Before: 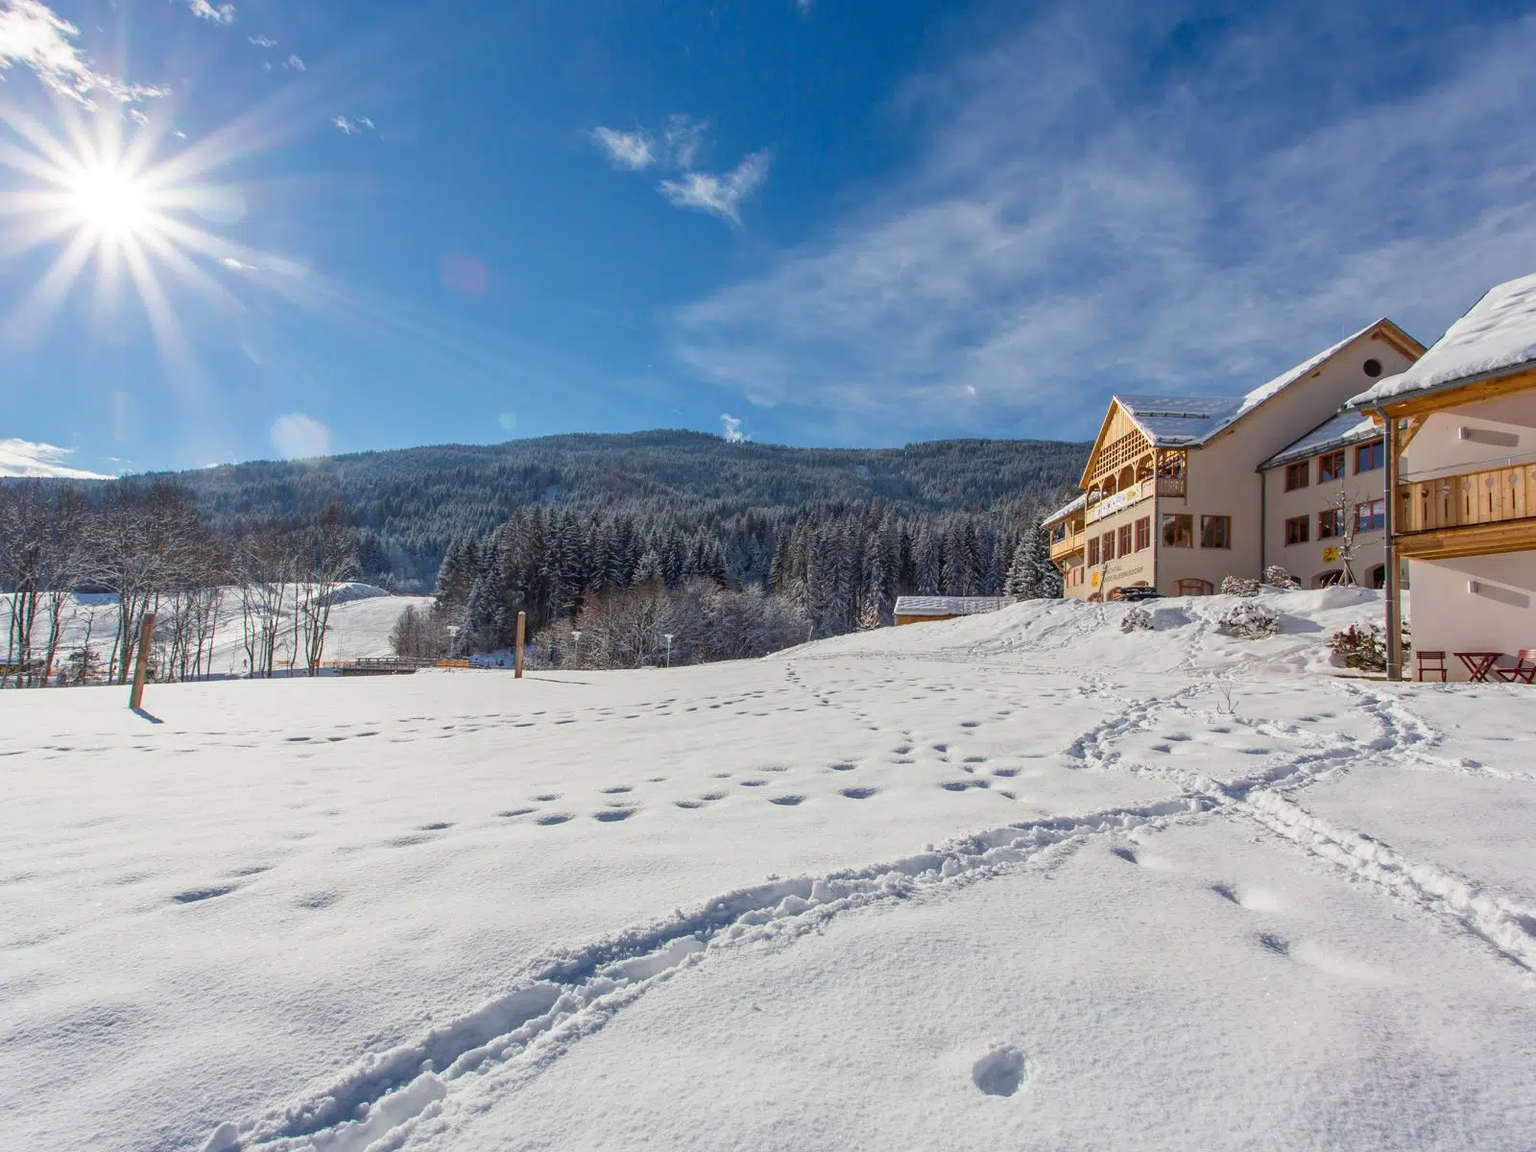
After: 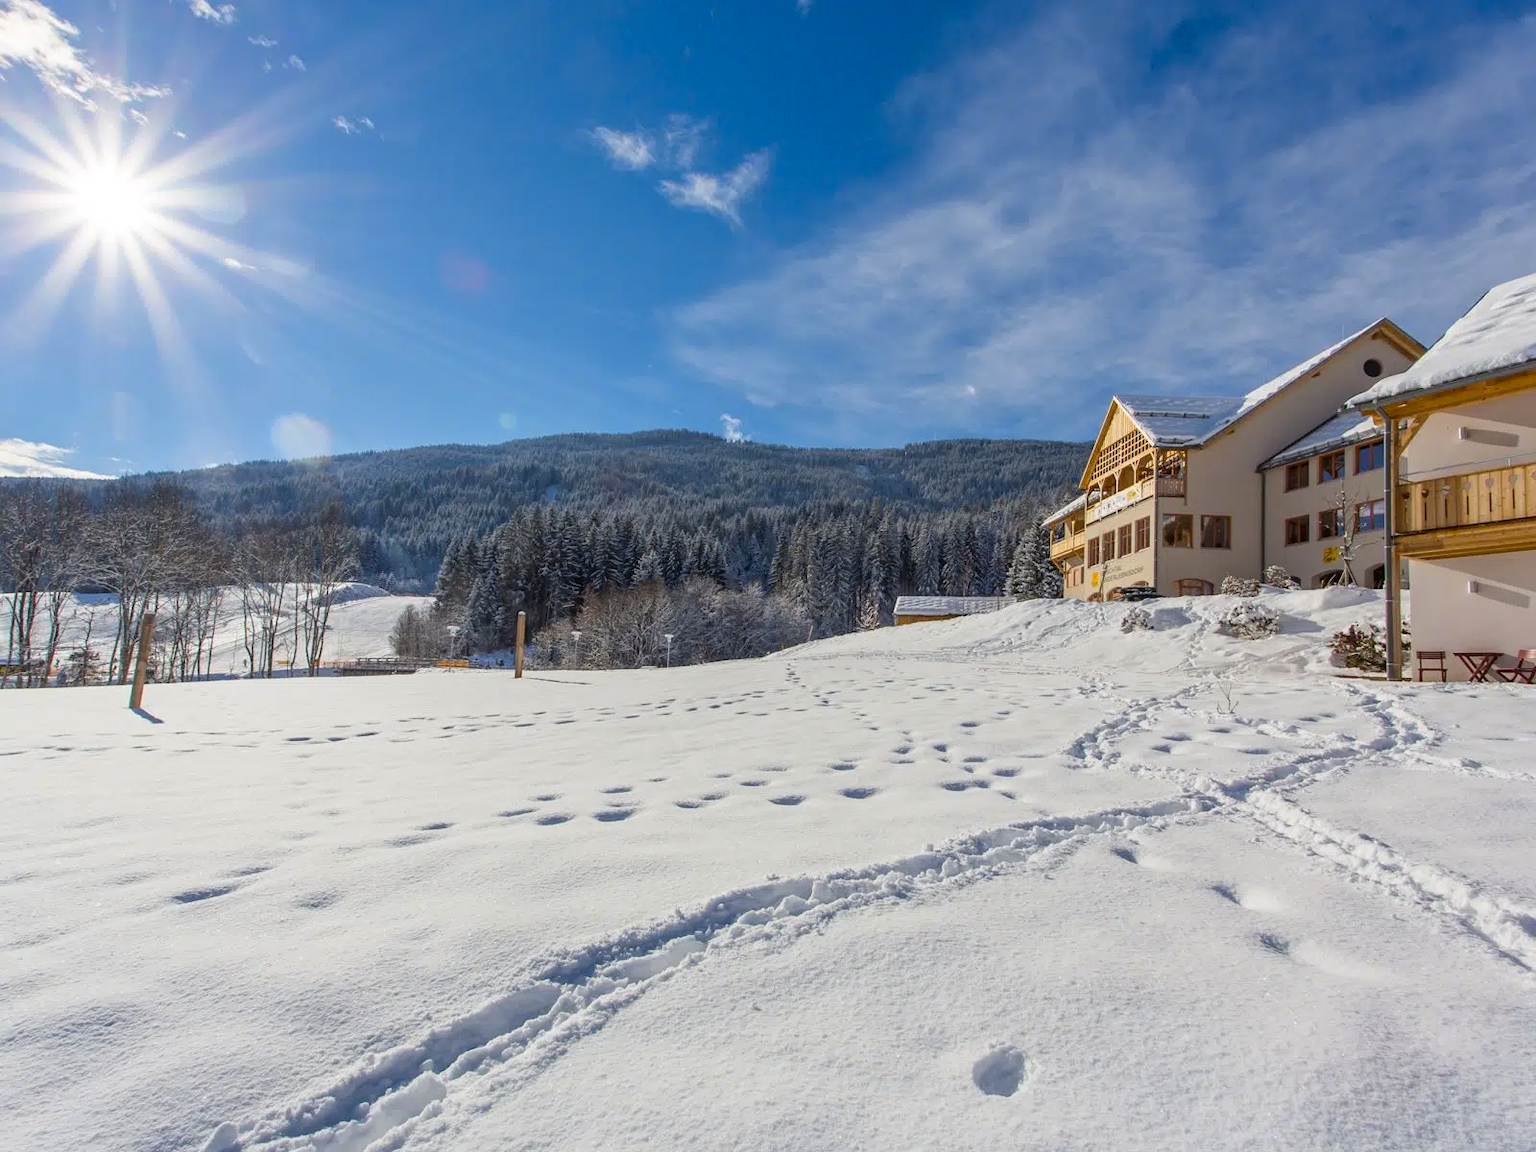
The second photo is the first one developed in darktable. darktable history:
color contrast: green-magenta contrast 0.8, blue-yellow contrast 1.1, unbound 0
